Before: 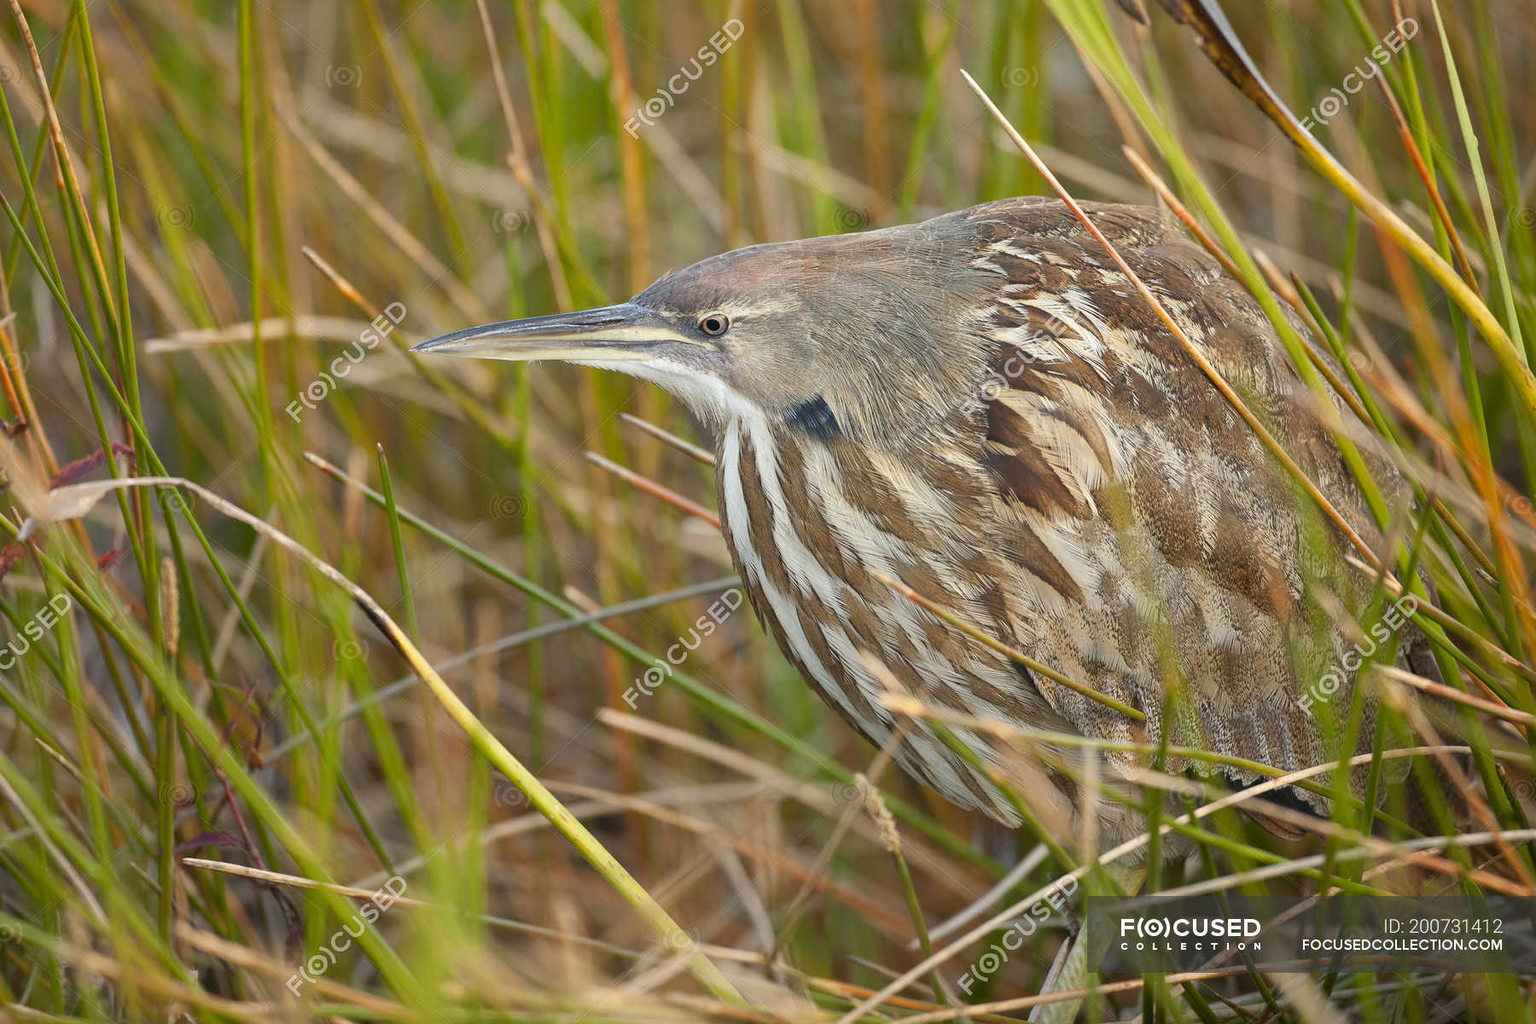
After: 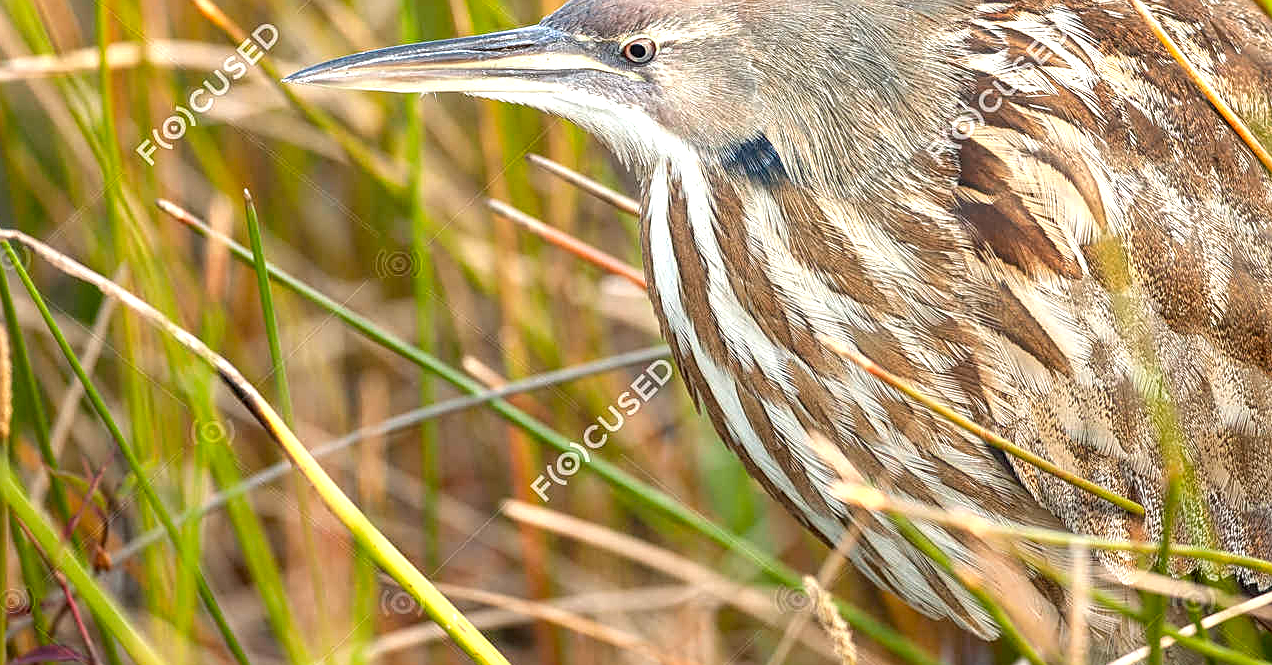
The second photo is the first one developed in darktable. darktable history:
crop: left 11.054%, top 27.534%, right 18.257%, bottom 17.038%
exposure: black level correction 0.001, exposure 0.674 EV, compensate exposure bias true, compensate highlight preservation false
local contrast: detail 130%
sharpen: on, module defaults
